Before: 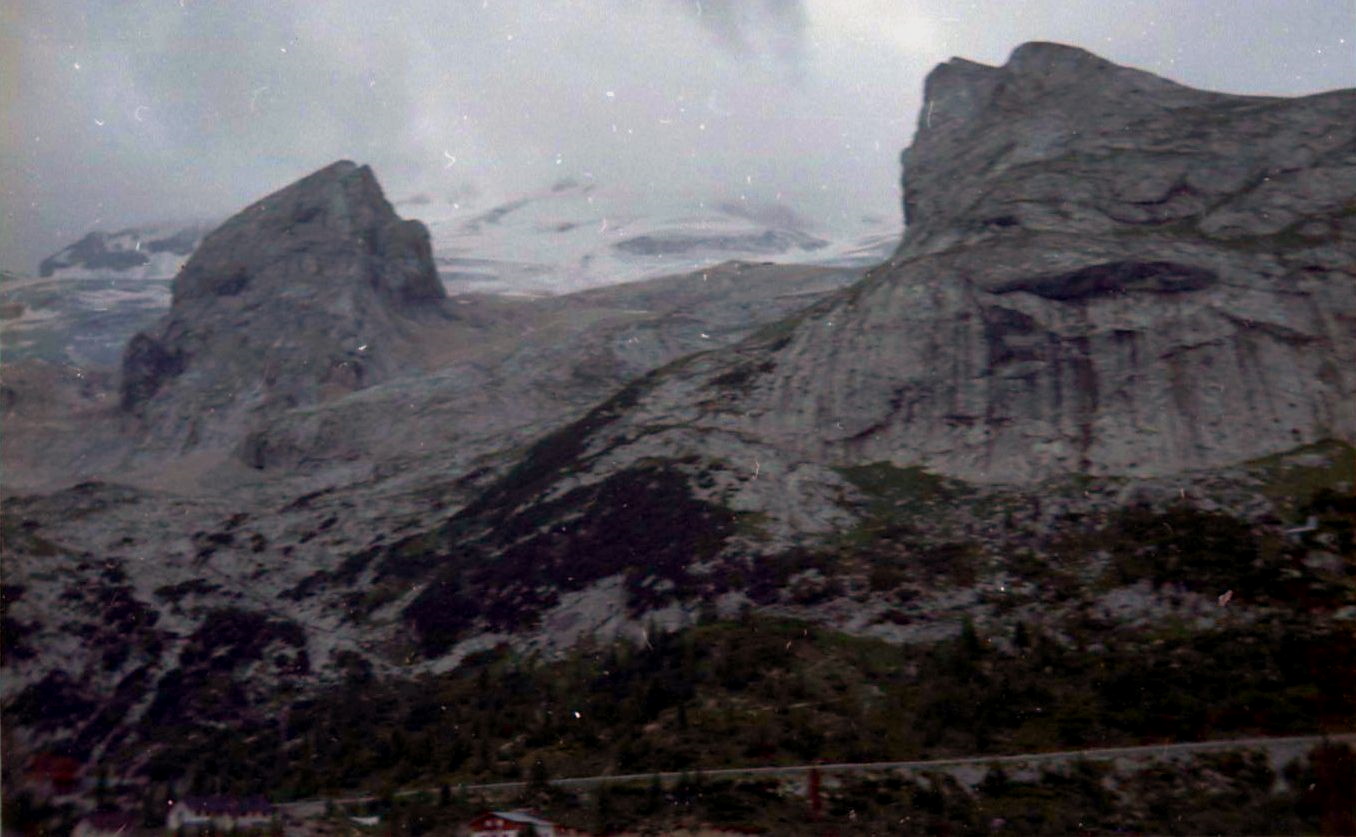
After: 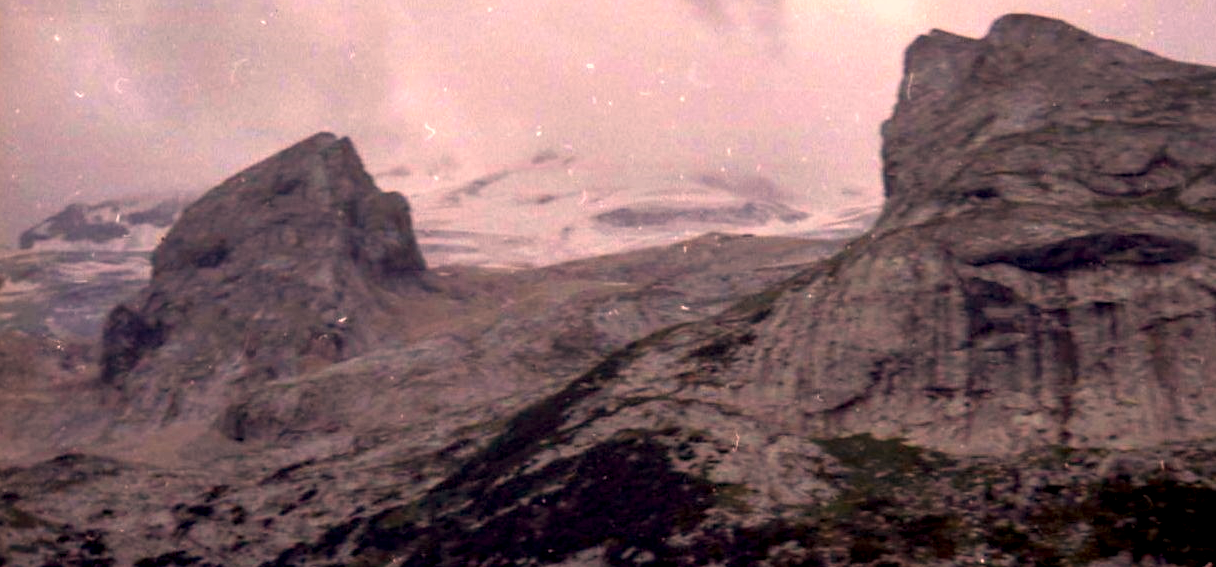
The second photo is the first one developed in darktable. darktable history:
white balance: red 1.188, blue 1.11
color correction: highlights a* 2.72, highlights b* 22.8
crop: left 1.509%, top 3.452%, right 7.696%, bottom 28.452%
local contrast: detail 142%
